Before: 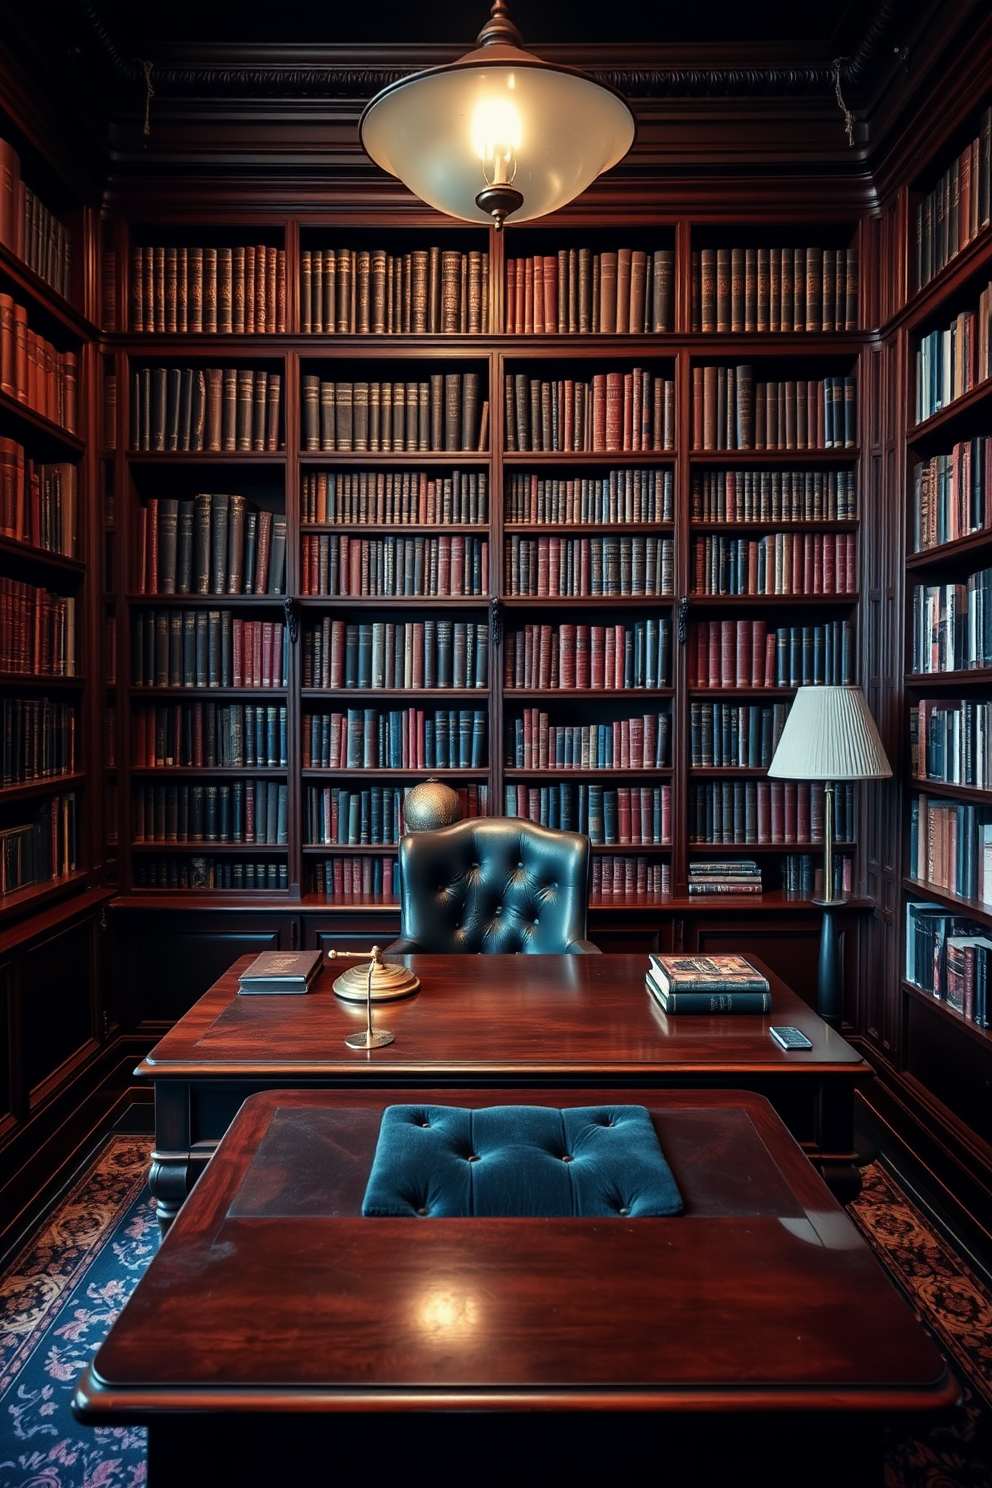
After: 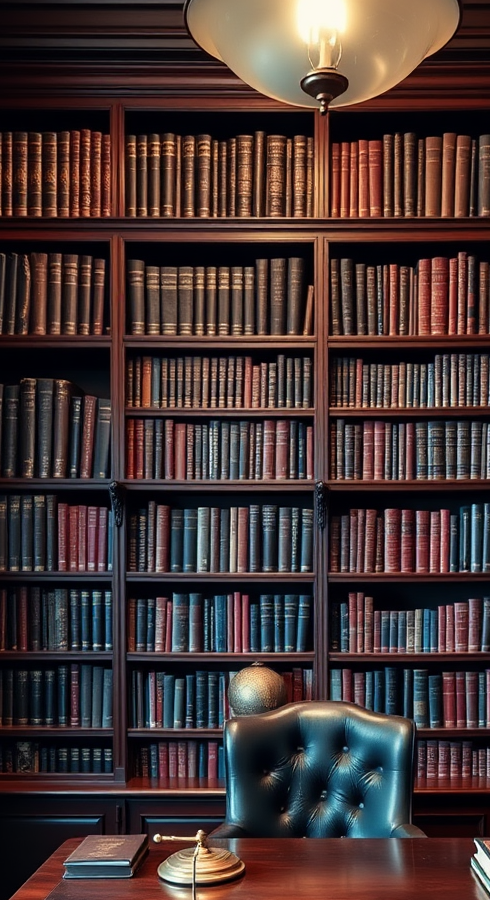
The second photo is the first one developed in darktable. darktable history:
crop: left 17.726%, top 7.817%, right 32.794%, bottom 31.668%
